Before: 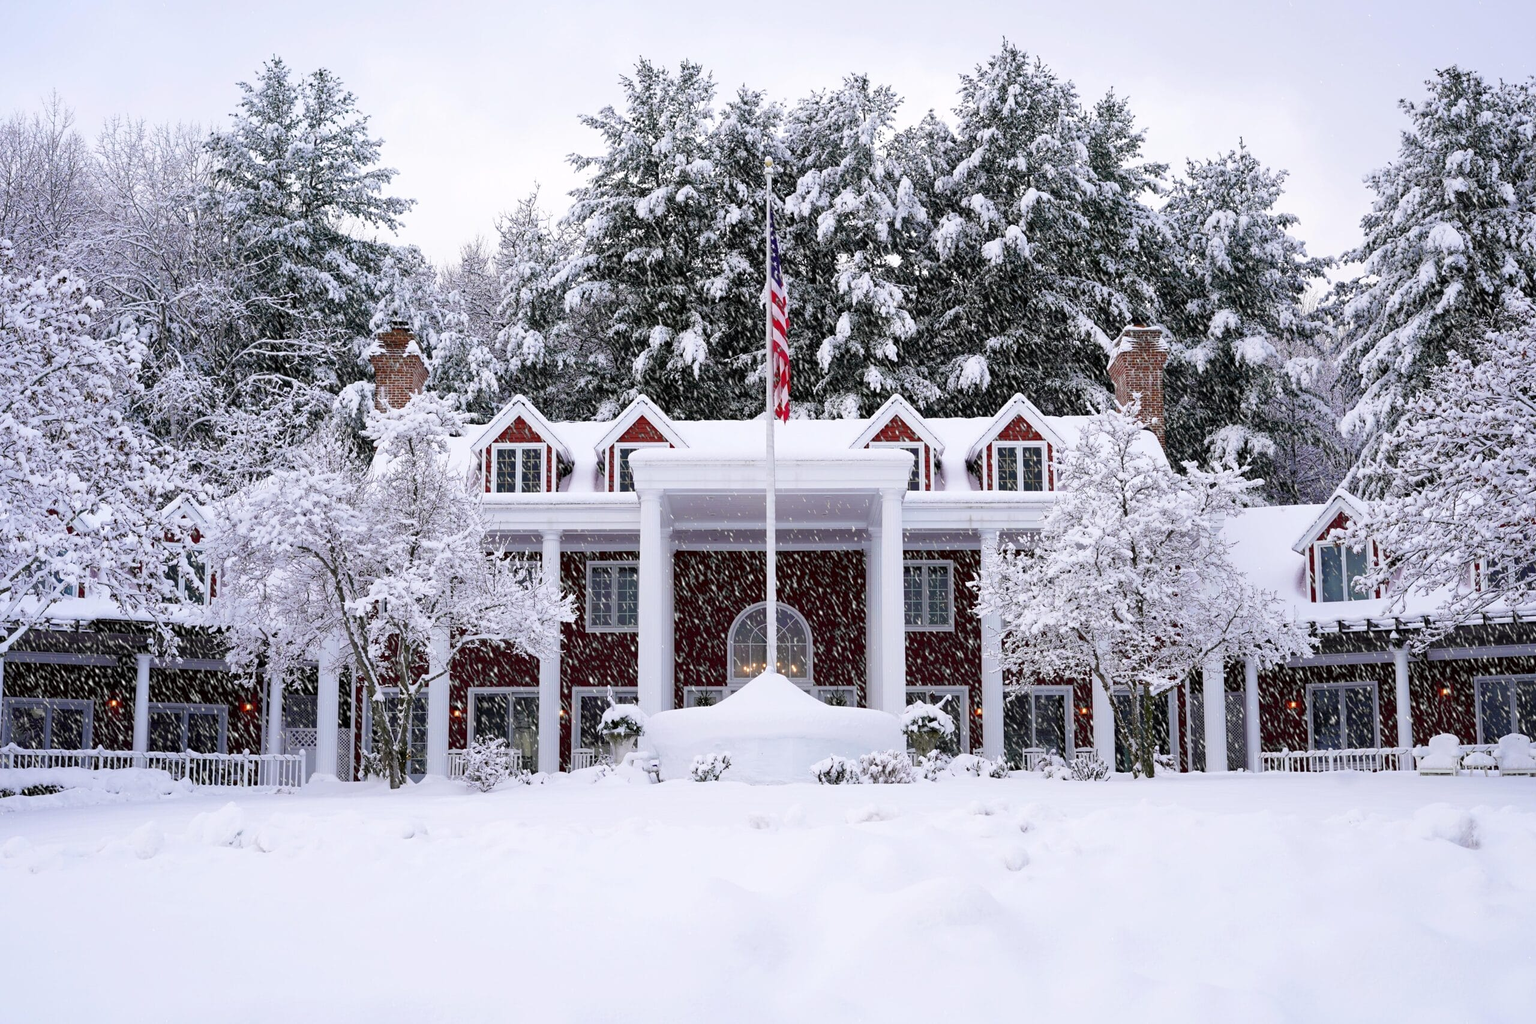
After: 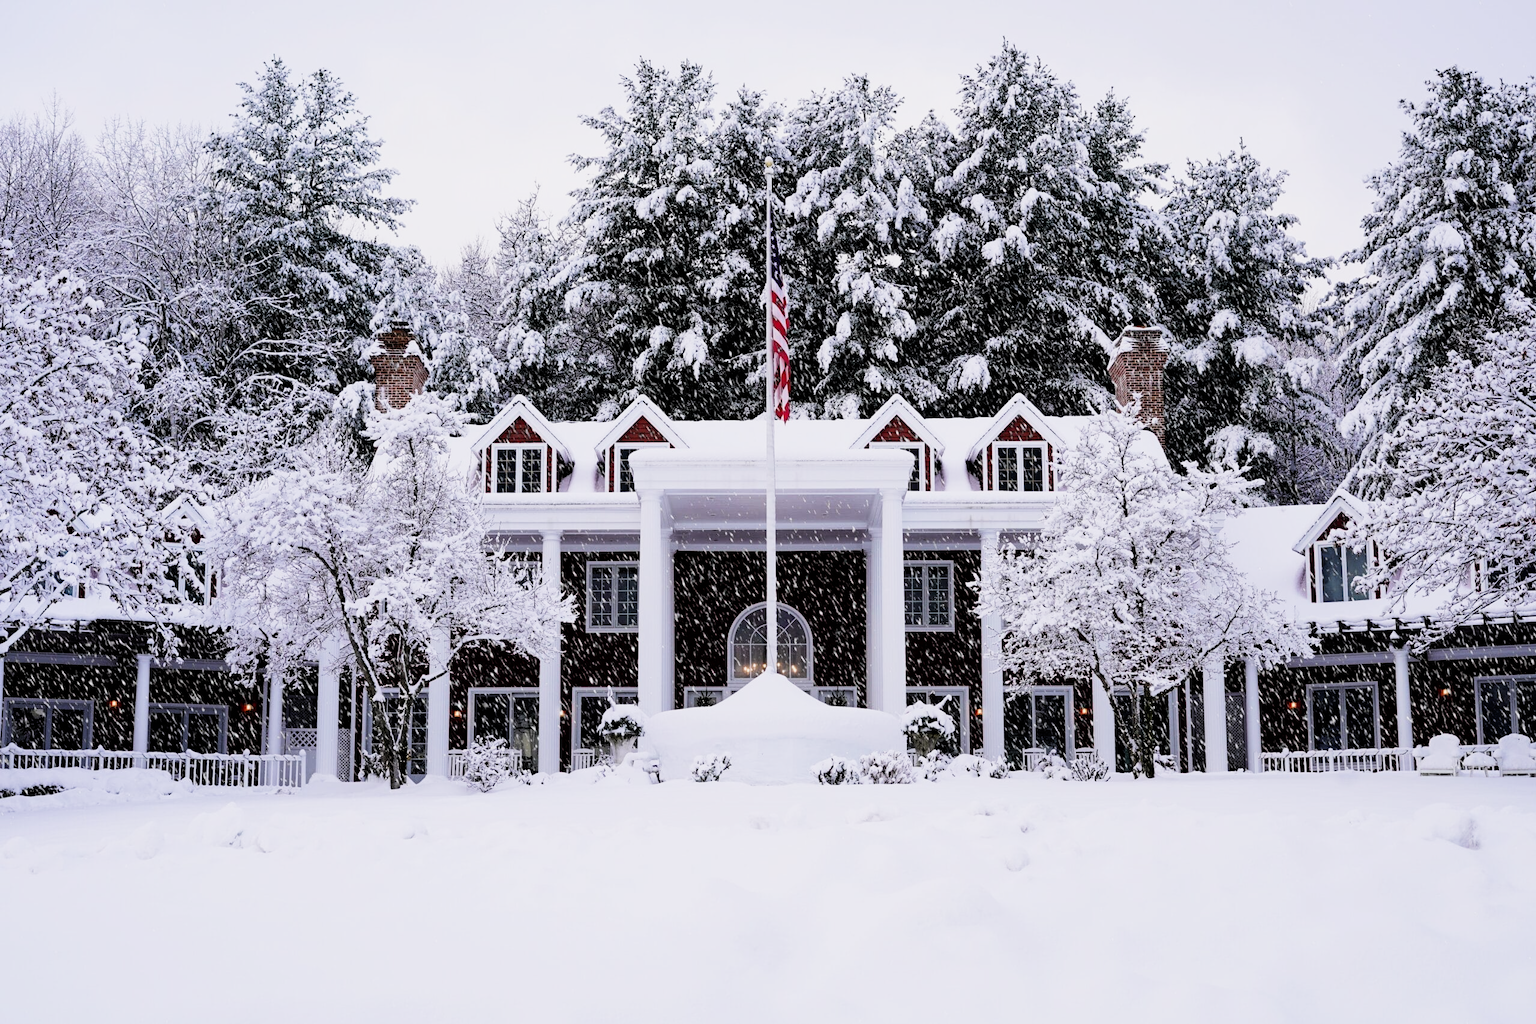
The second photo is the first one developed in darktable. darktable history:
white balance: red 1.009, blue 1.027
filmic rgb: black relative exposure -5 EV, white relative exposure 3.5 EV, hardness 3.19, contrast 1.5, highlights saturation mix -50%
